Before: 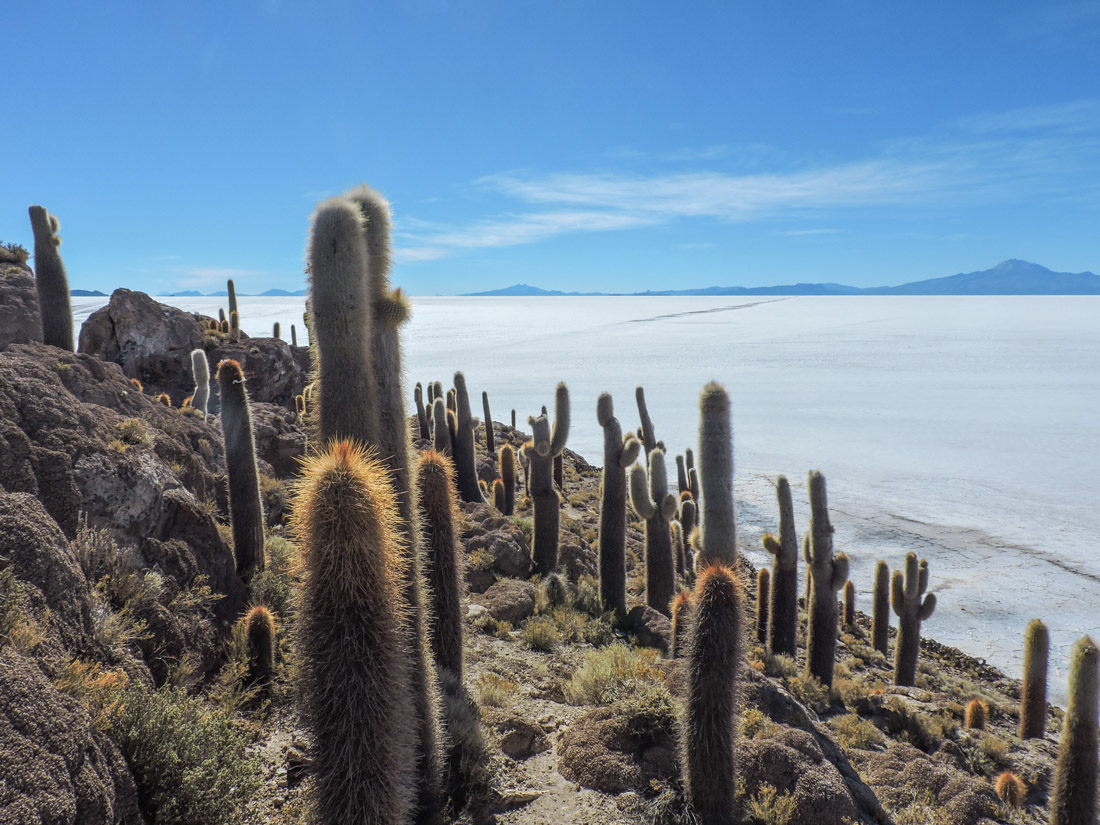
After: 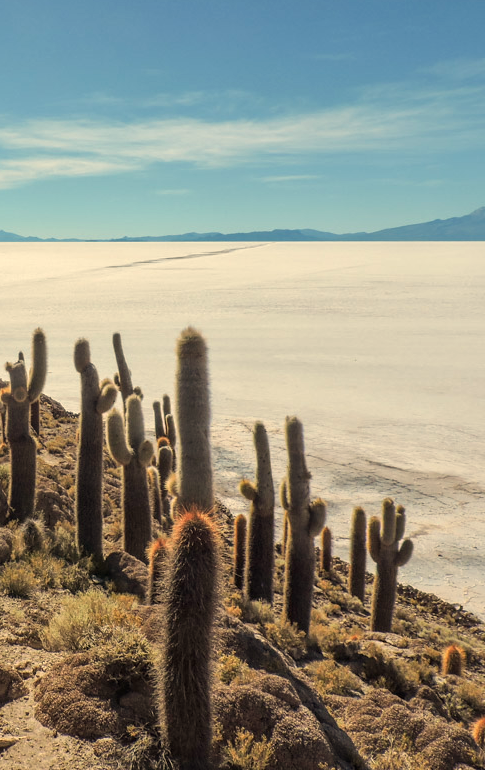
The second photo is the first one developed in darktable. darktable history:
crop: left 47.628%, top 6.643%, right 7.874%
white balance: red 1.138, green 0.996, blue 0.812
local contrast: mode bilateral grid, contrast 20, coarseness 50, detail 120%, midtone range 0.2
